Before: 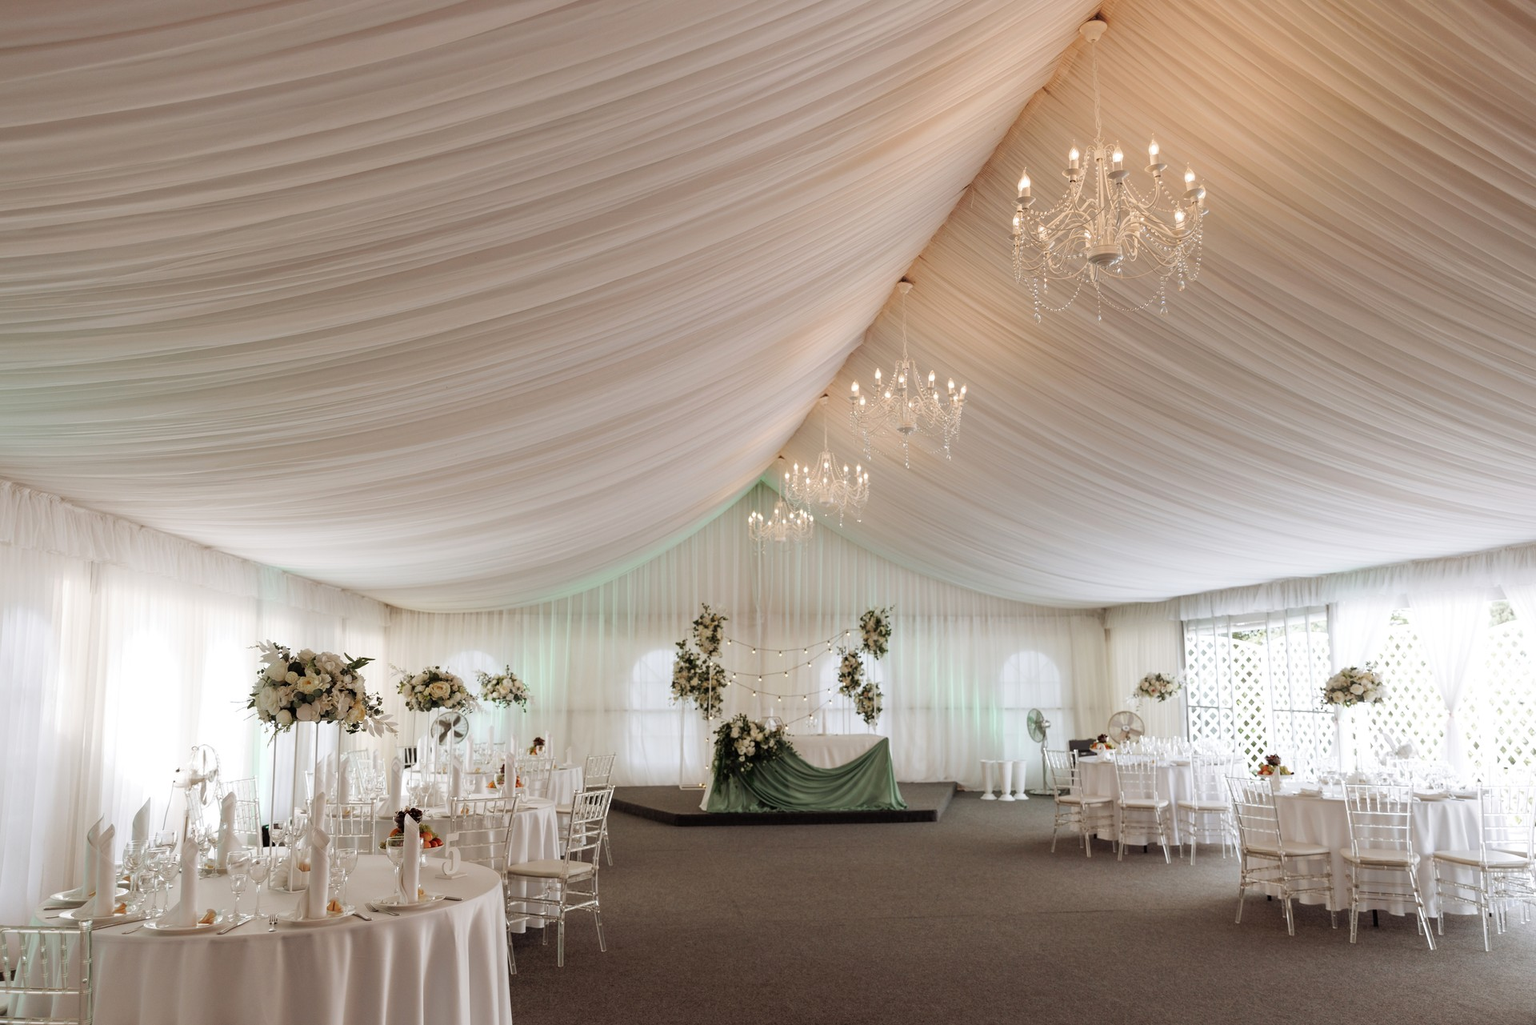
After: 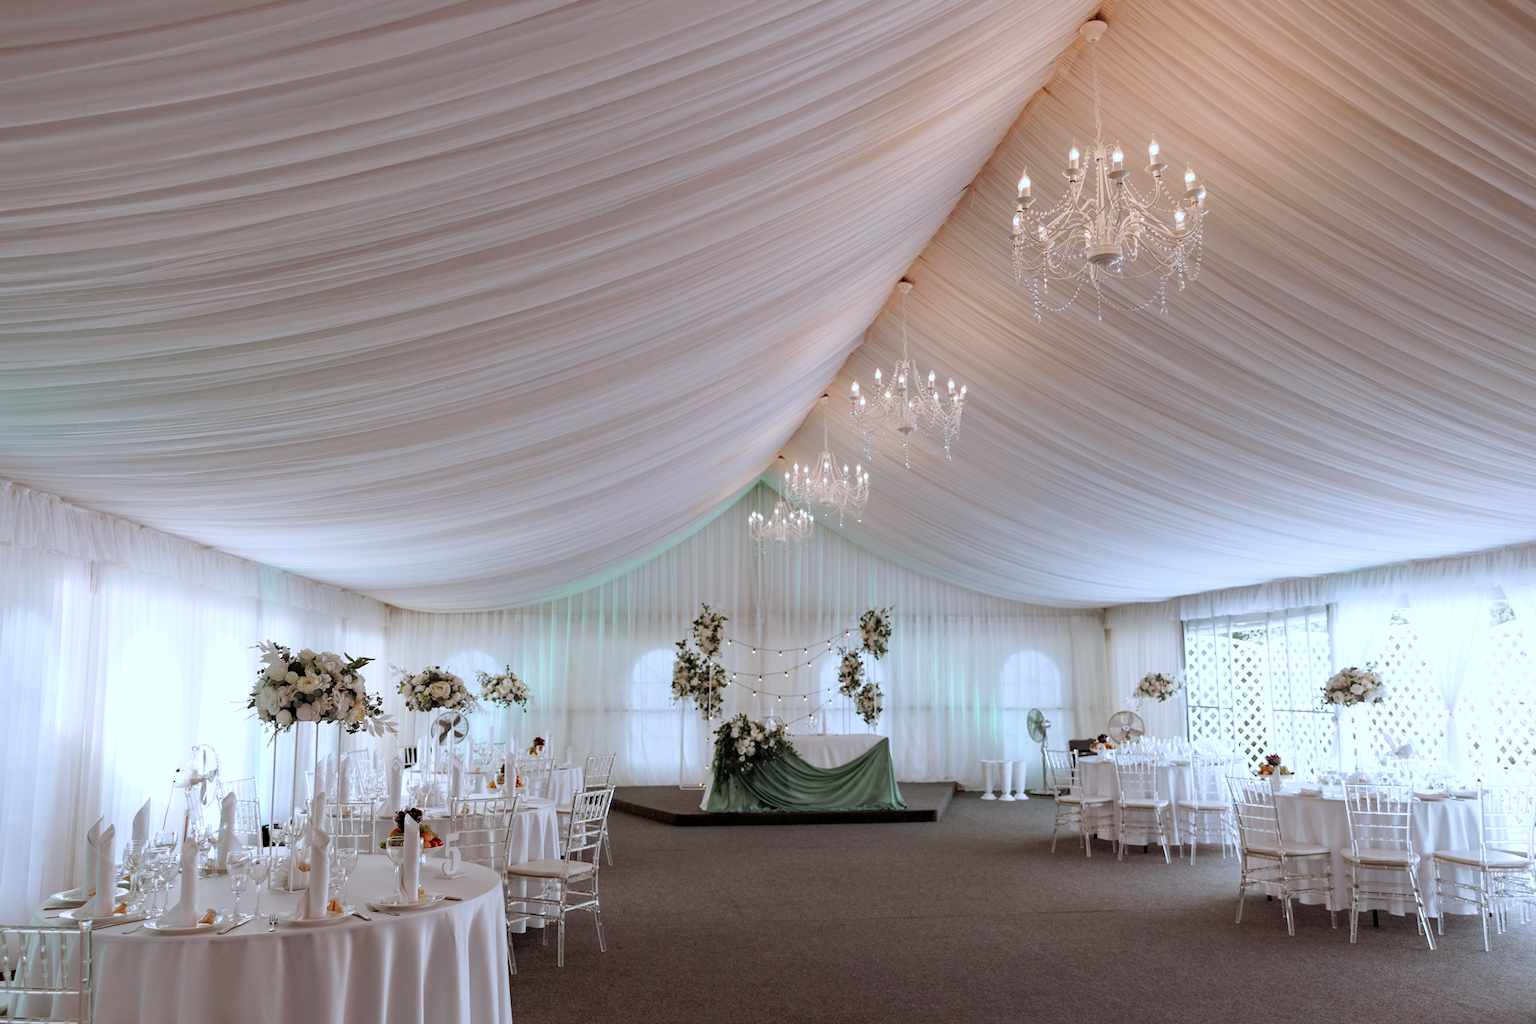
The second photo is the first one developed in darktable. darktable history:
color correction: highlights a* -2.24, highlights b* -18.1
haze removal: compatibility mode true, adaptive false
